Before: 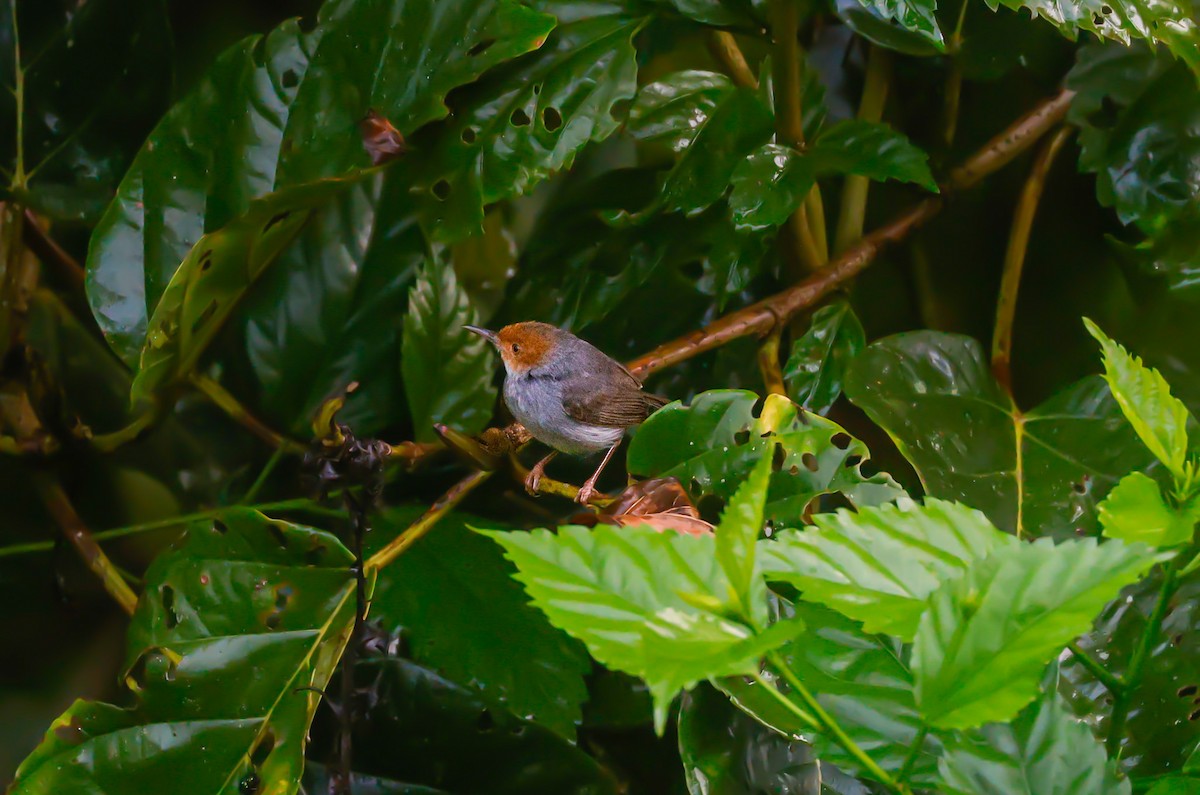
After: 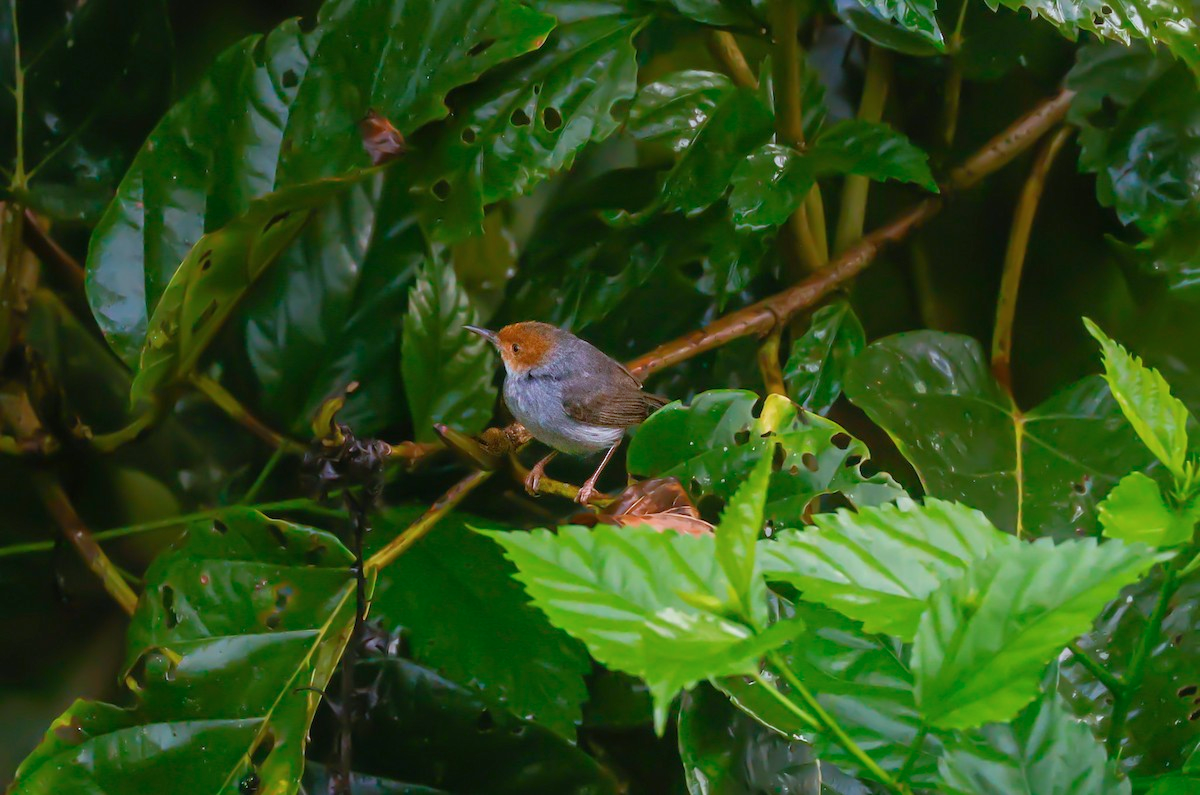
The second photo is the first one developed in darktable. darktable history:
exposure: compensate exposure bias true, compensate highlight preservation false
color calibration: illuminant Planckian (black body), adaptation linear Bradford (ICC v4), x 0.364, y 0.367, temperature 4417.56 K, saturation algorithm version 1 (2020)
rgb curve: curves: ch0 [(0, 0) (0.053, 0.068) (0.122, 0.128) (1, 1)]
